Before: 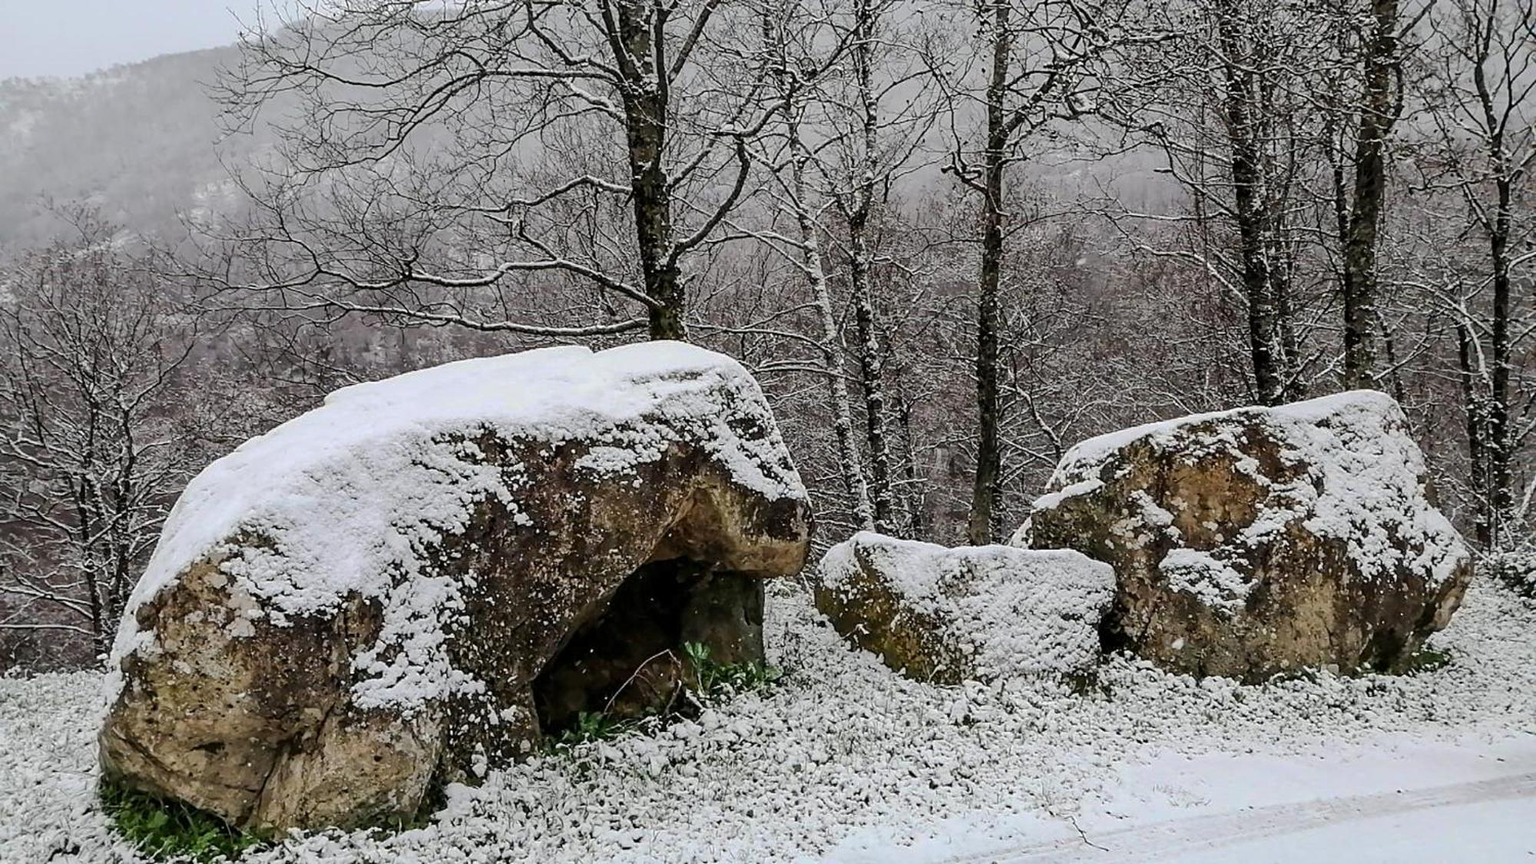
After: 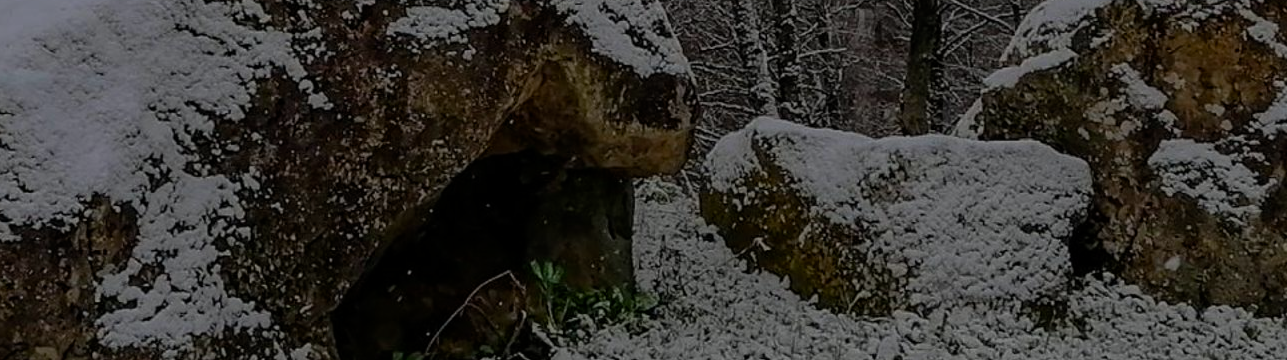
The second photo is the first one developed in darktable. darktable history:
crop: left 18.091%, top 51.13%, right 17.525%, bottom 16.85%
exposure: exposure -2.002 EV, compensate highlight preservation false
color balance rgb: perceptual saturation grading › global saturation 30%, global vibrance 20%
